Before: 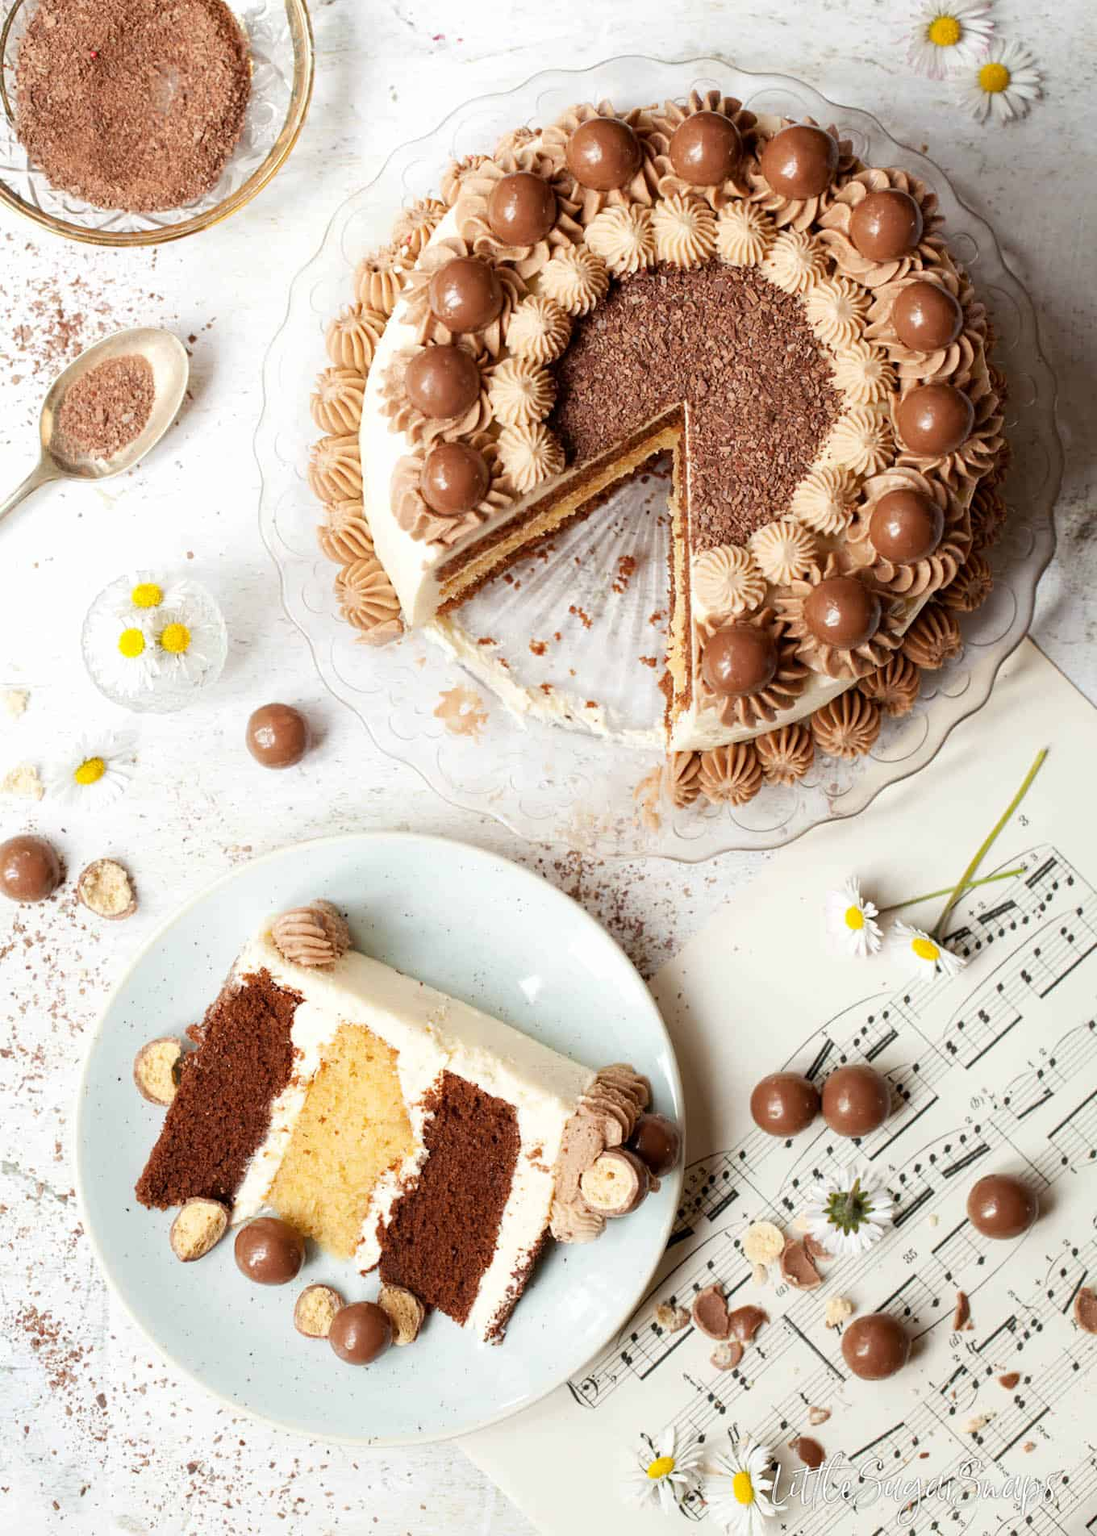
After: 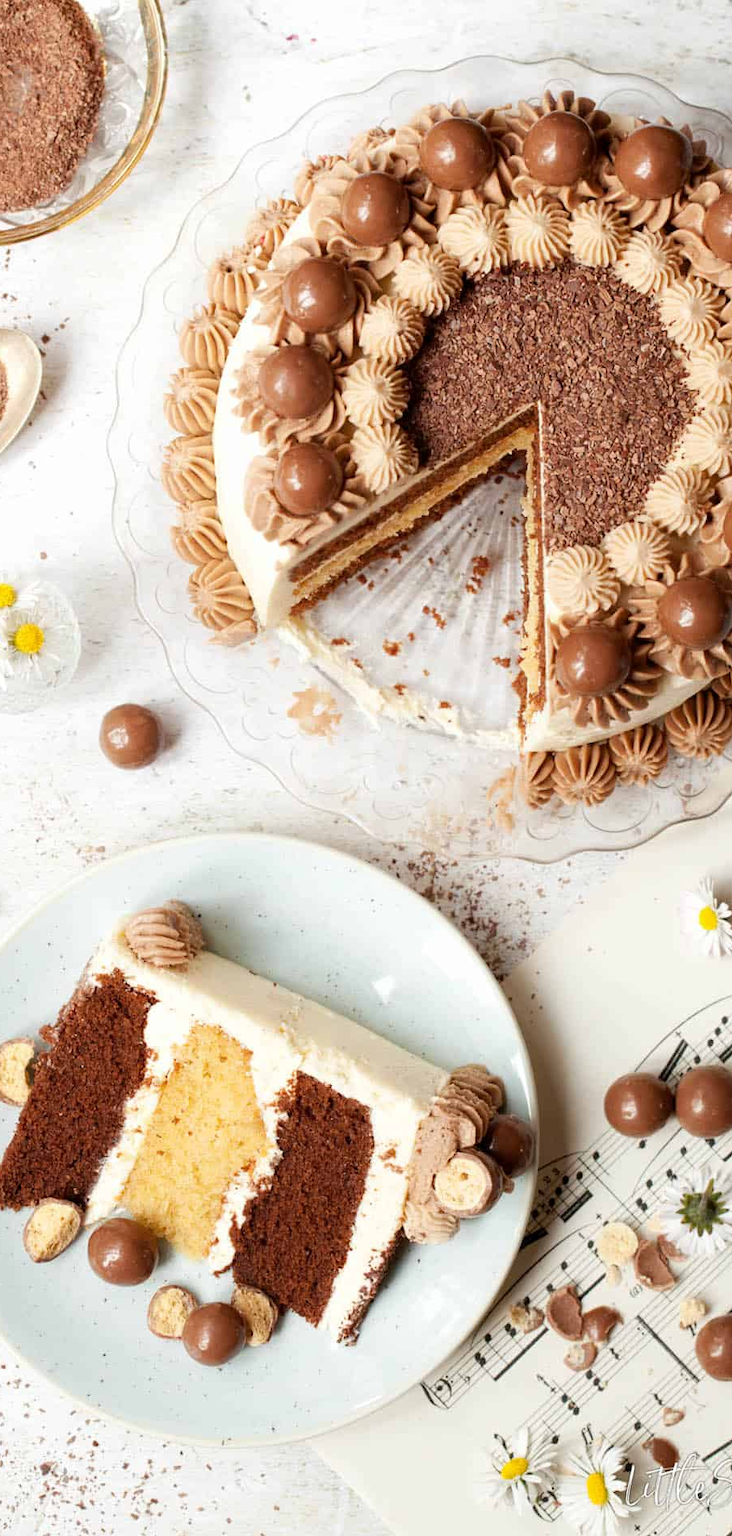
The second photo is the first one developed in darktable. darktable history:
crop and rotate: left 13.399%, right 19.901%
